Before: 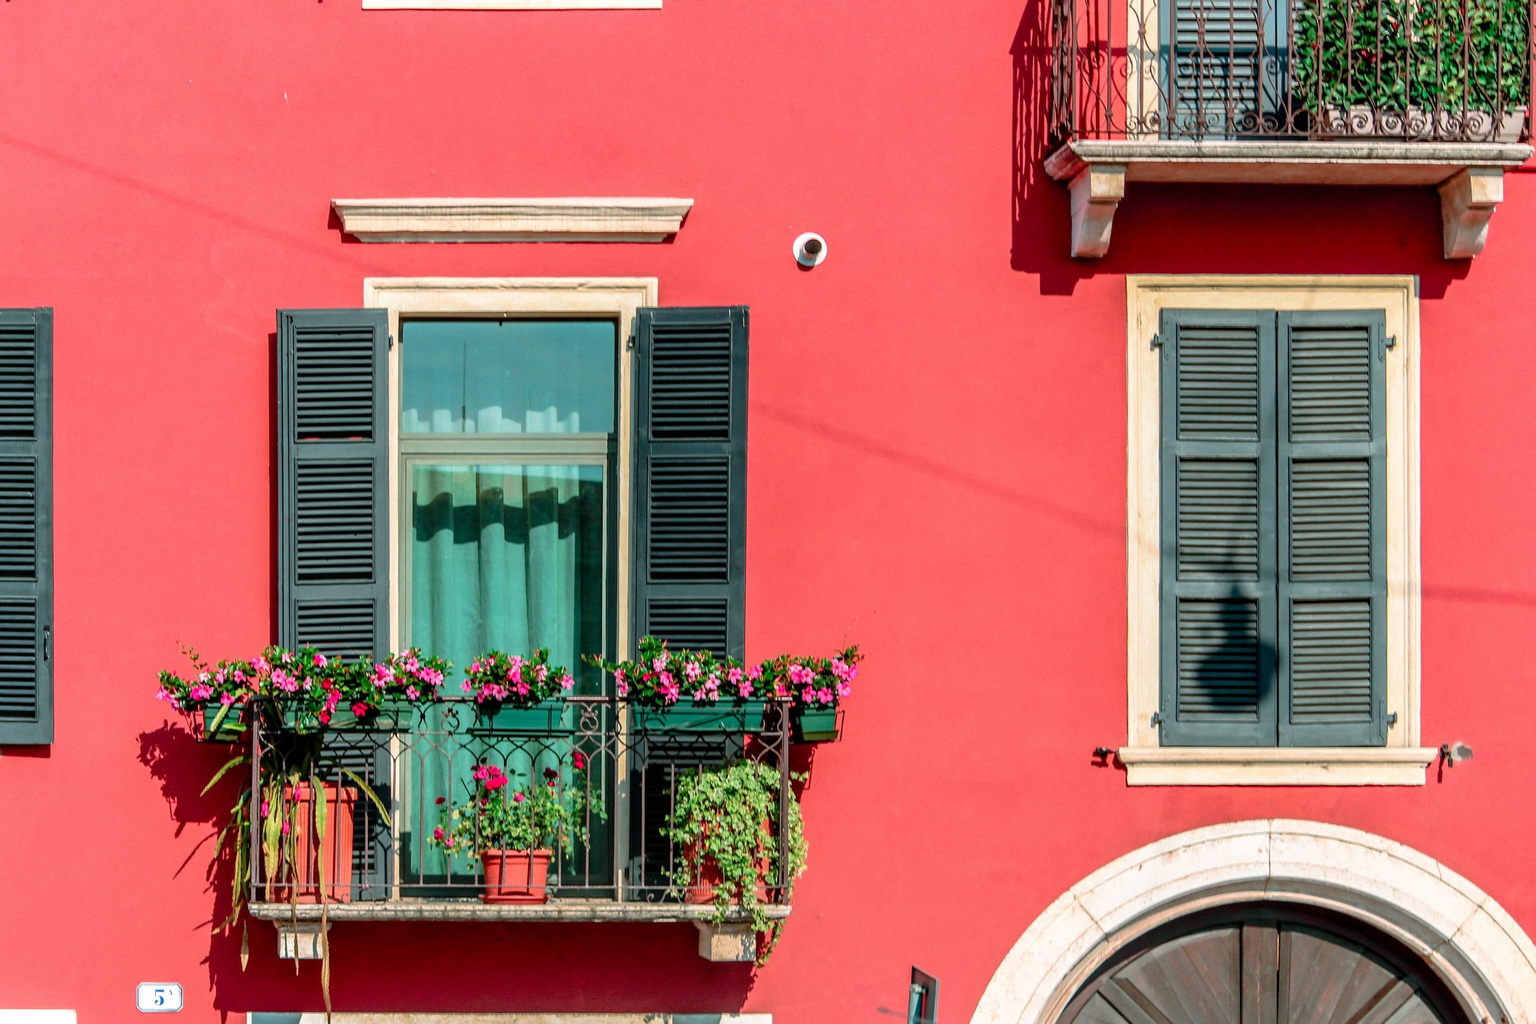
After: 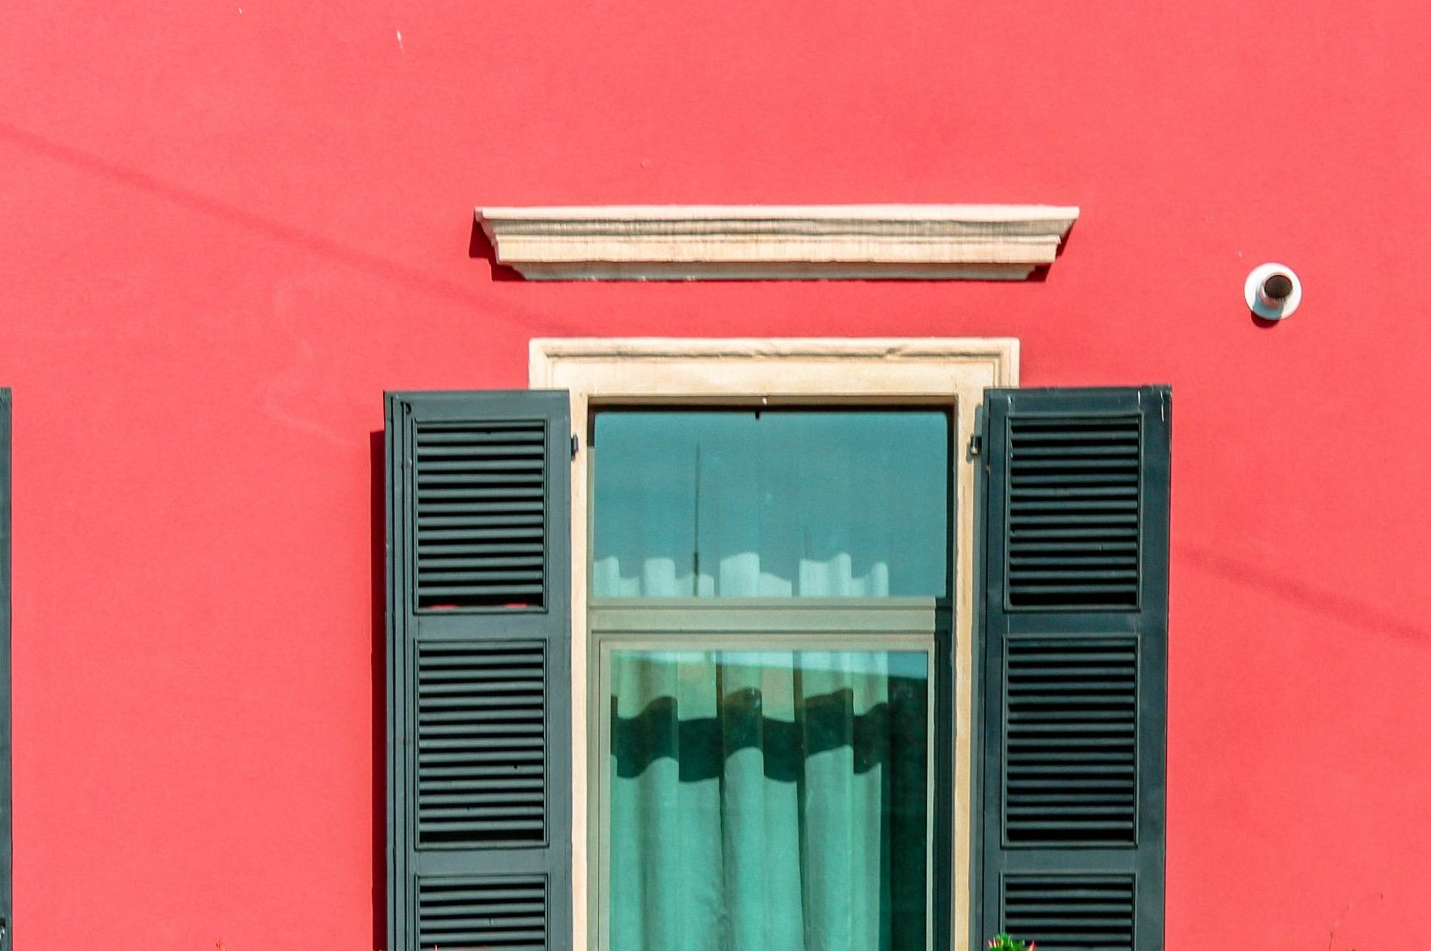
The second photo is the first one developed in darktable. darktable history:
crop and rotate: left 3.021%, top 7.372%, right 41.06%, bottom 36.845%
tone equalizer: mask exposure compensation -0.504 EV
